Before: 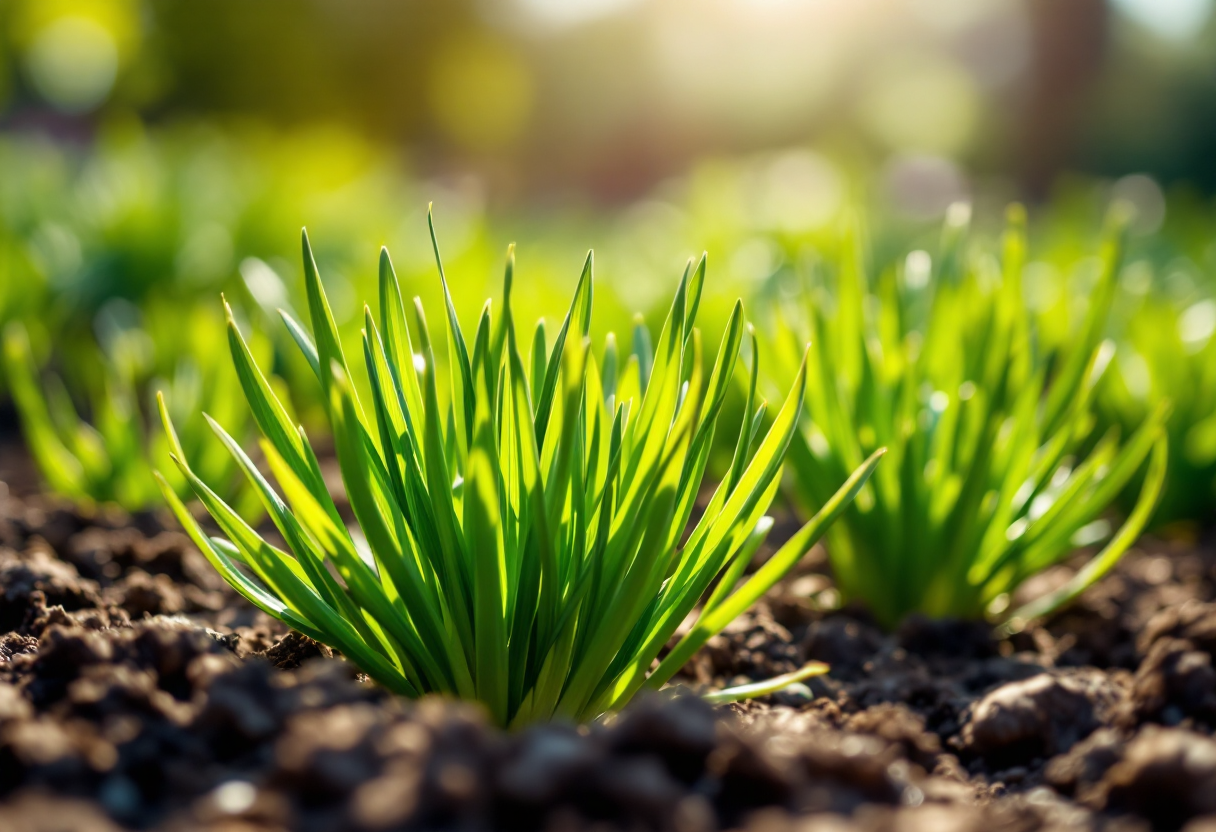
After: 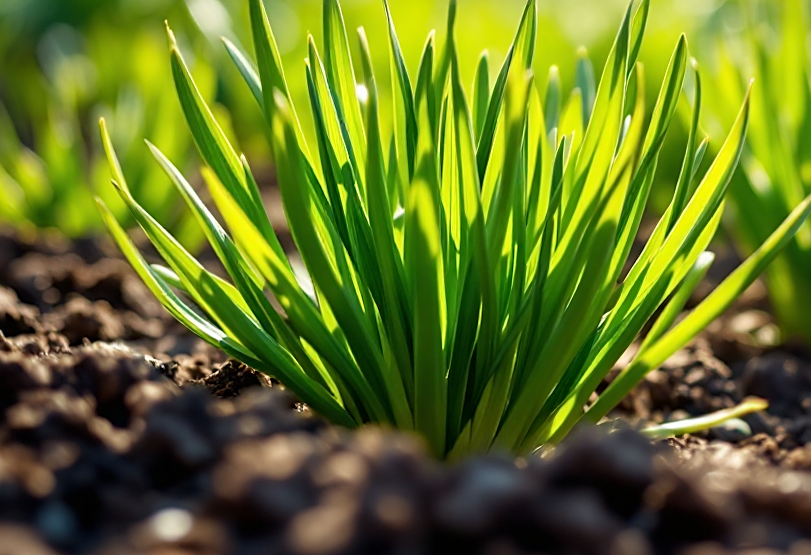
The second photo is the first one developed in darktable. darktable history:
exposure: compensate highlight preservation false
crop and rotate: angle -0.82°, left 3.85%, top 31.828%, right 27.992%
sharpen: on, module defaults
